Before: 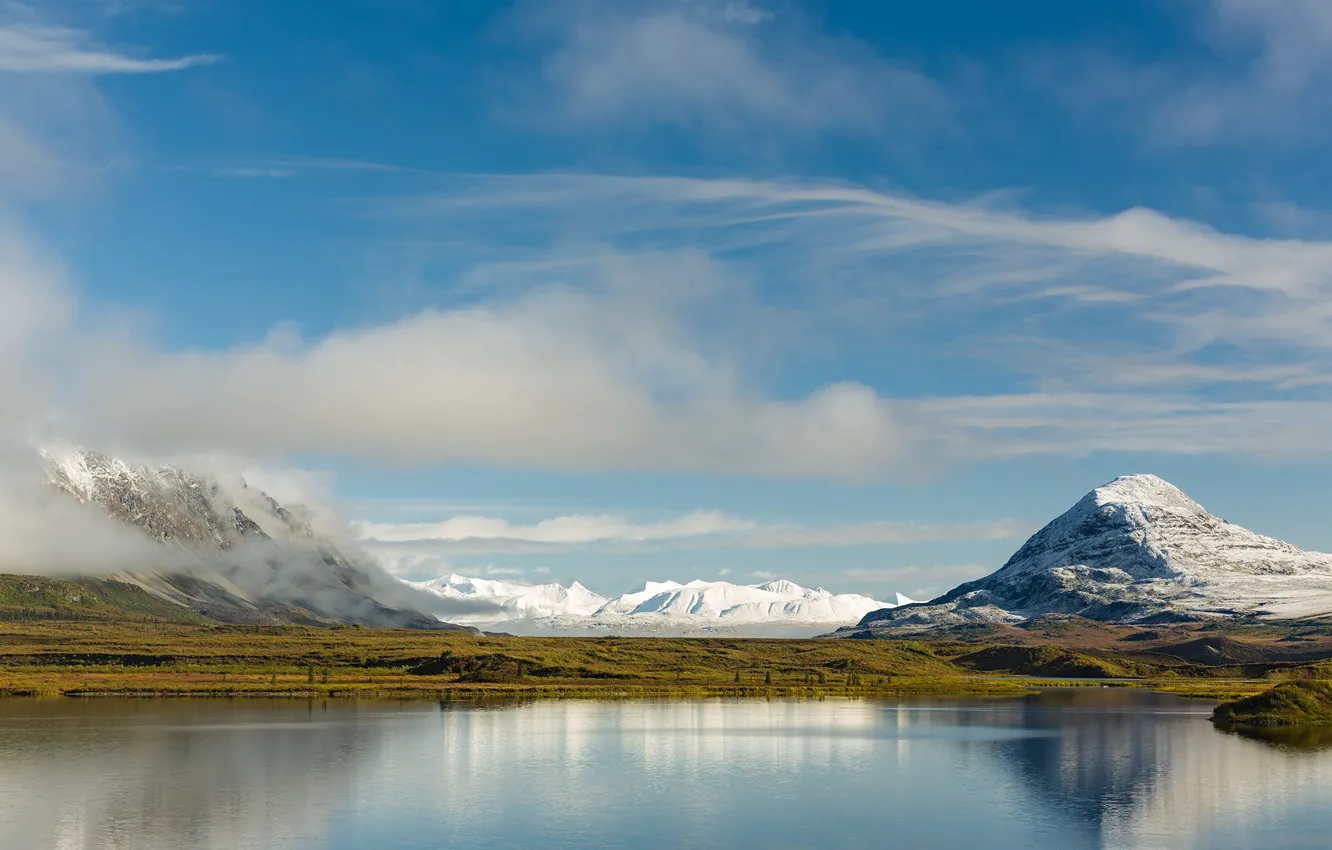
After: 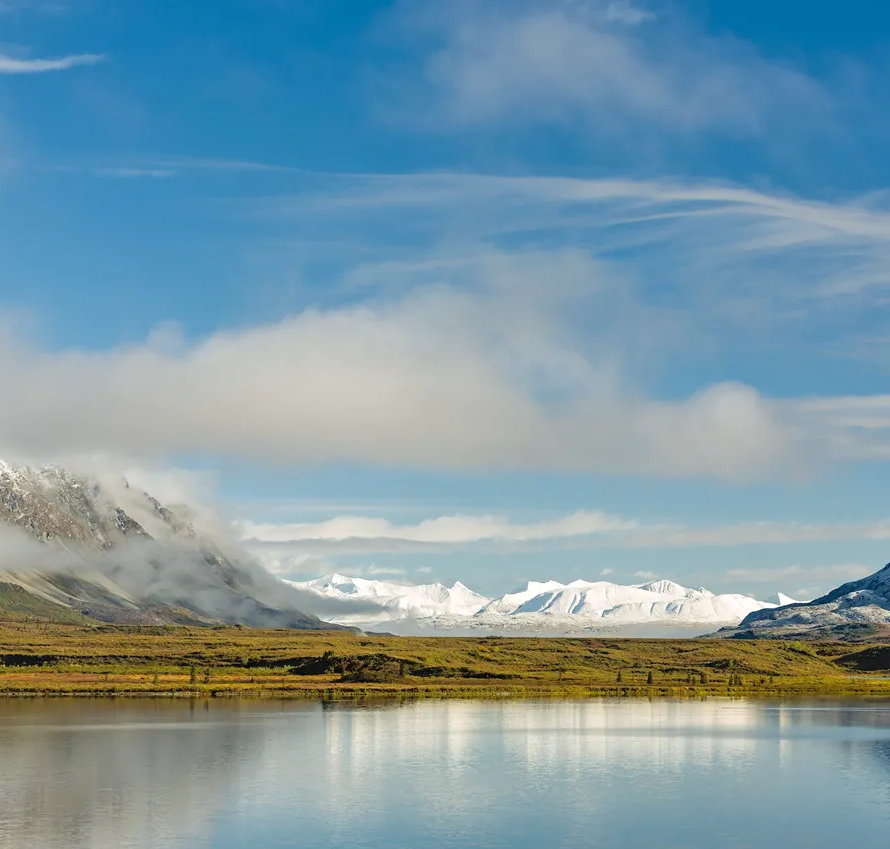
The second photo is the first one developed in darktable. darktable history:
tone equalizer: -8 EV 0.017 EV, -7 EV -0.009 EV, -6 EV 0.046 EV, -5 EV 0.049 EV, -4 EV 0.301 EV, -3 EV 0.654 EV, -2 EV 0.572 EV, -1 EV 0.19 EV, +0 EV 0.024 EV
crop and rotate: left 8.902%, right 24.253%
